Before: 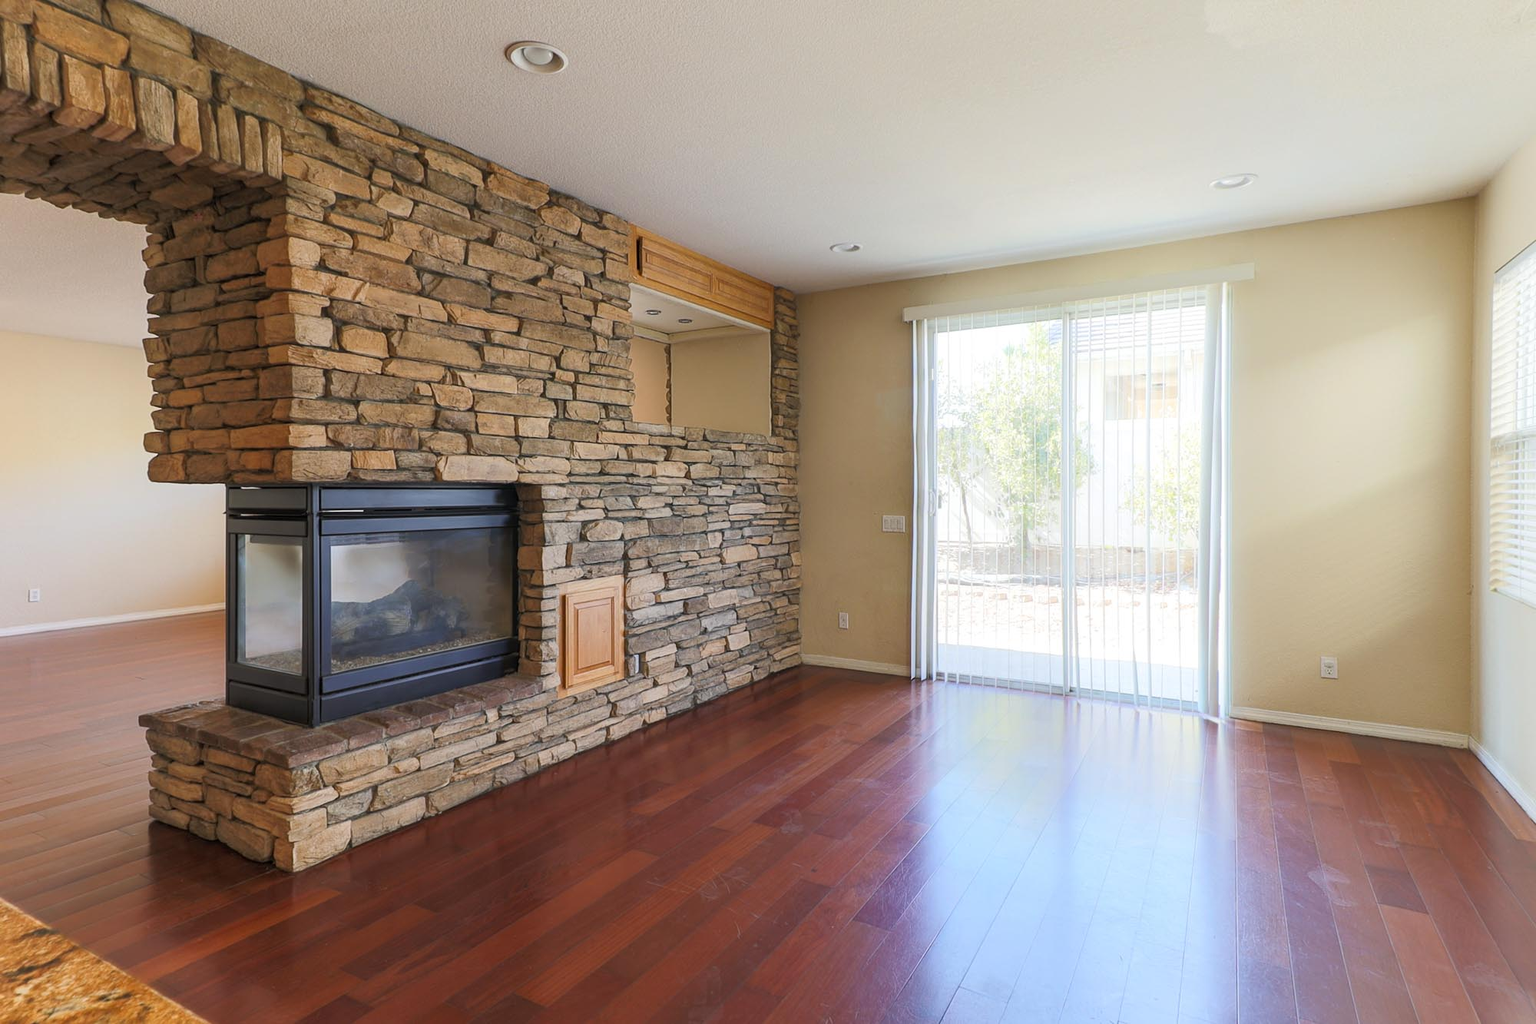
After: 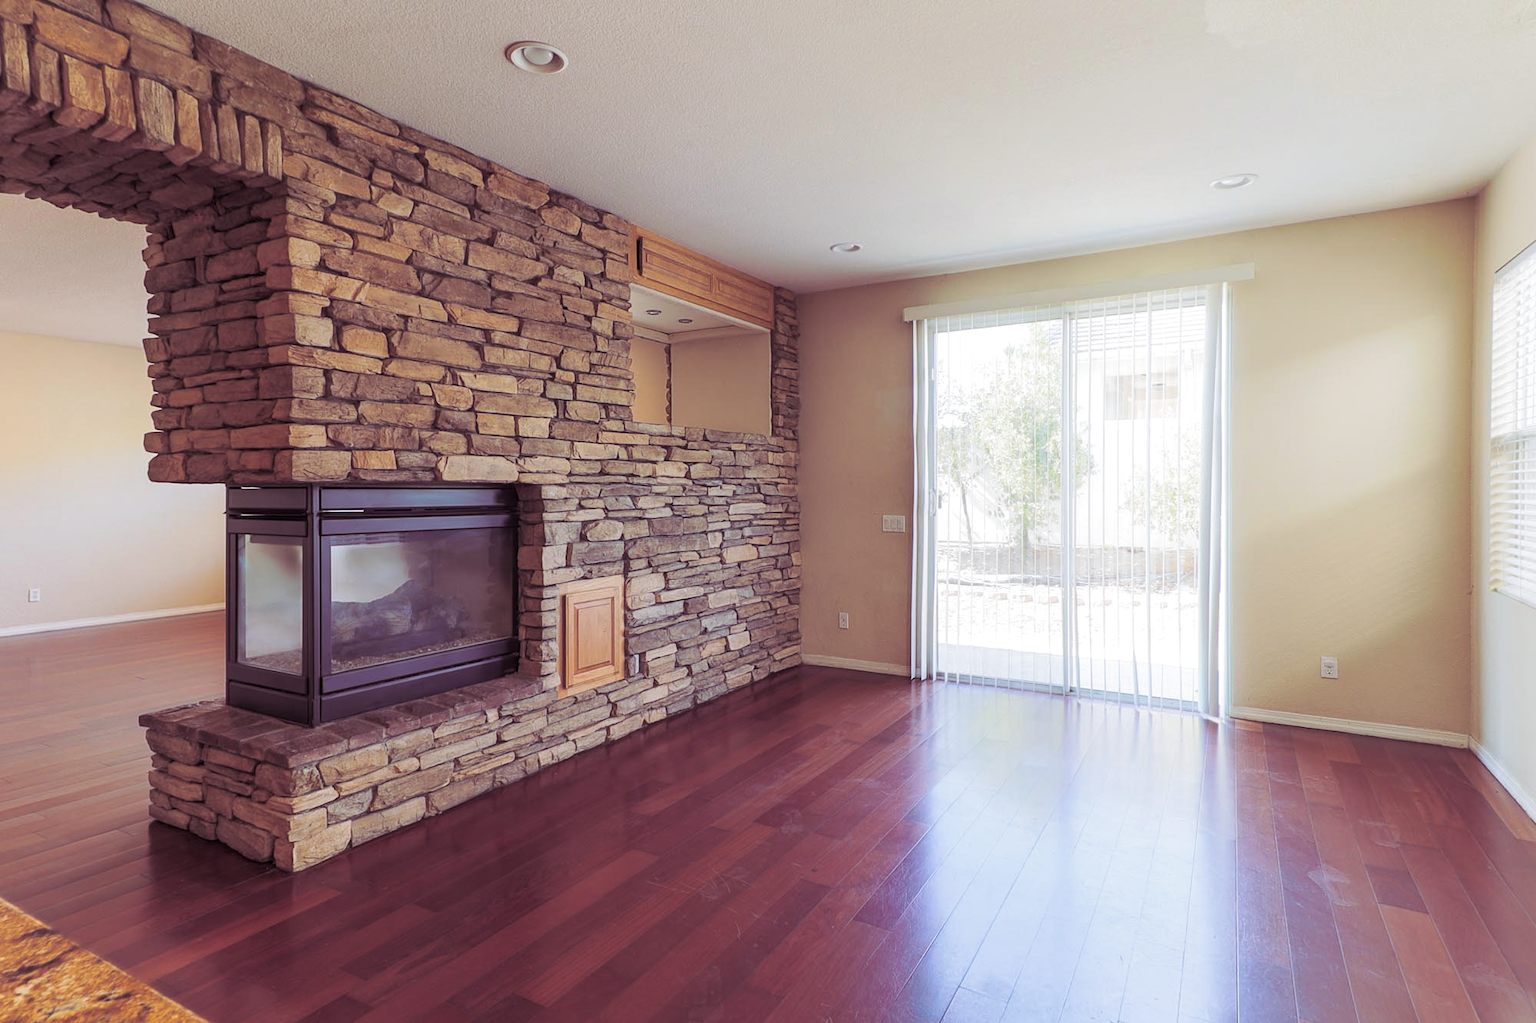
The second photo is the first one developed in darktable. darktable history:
white balance: red 1.004, blue 1.024
split-toning: shadows › hue 316.8°, shadows › saturation 0.47, highlights › hue 201.6°, highlights › saturation 0, balance -41.97, compress 28.01%
